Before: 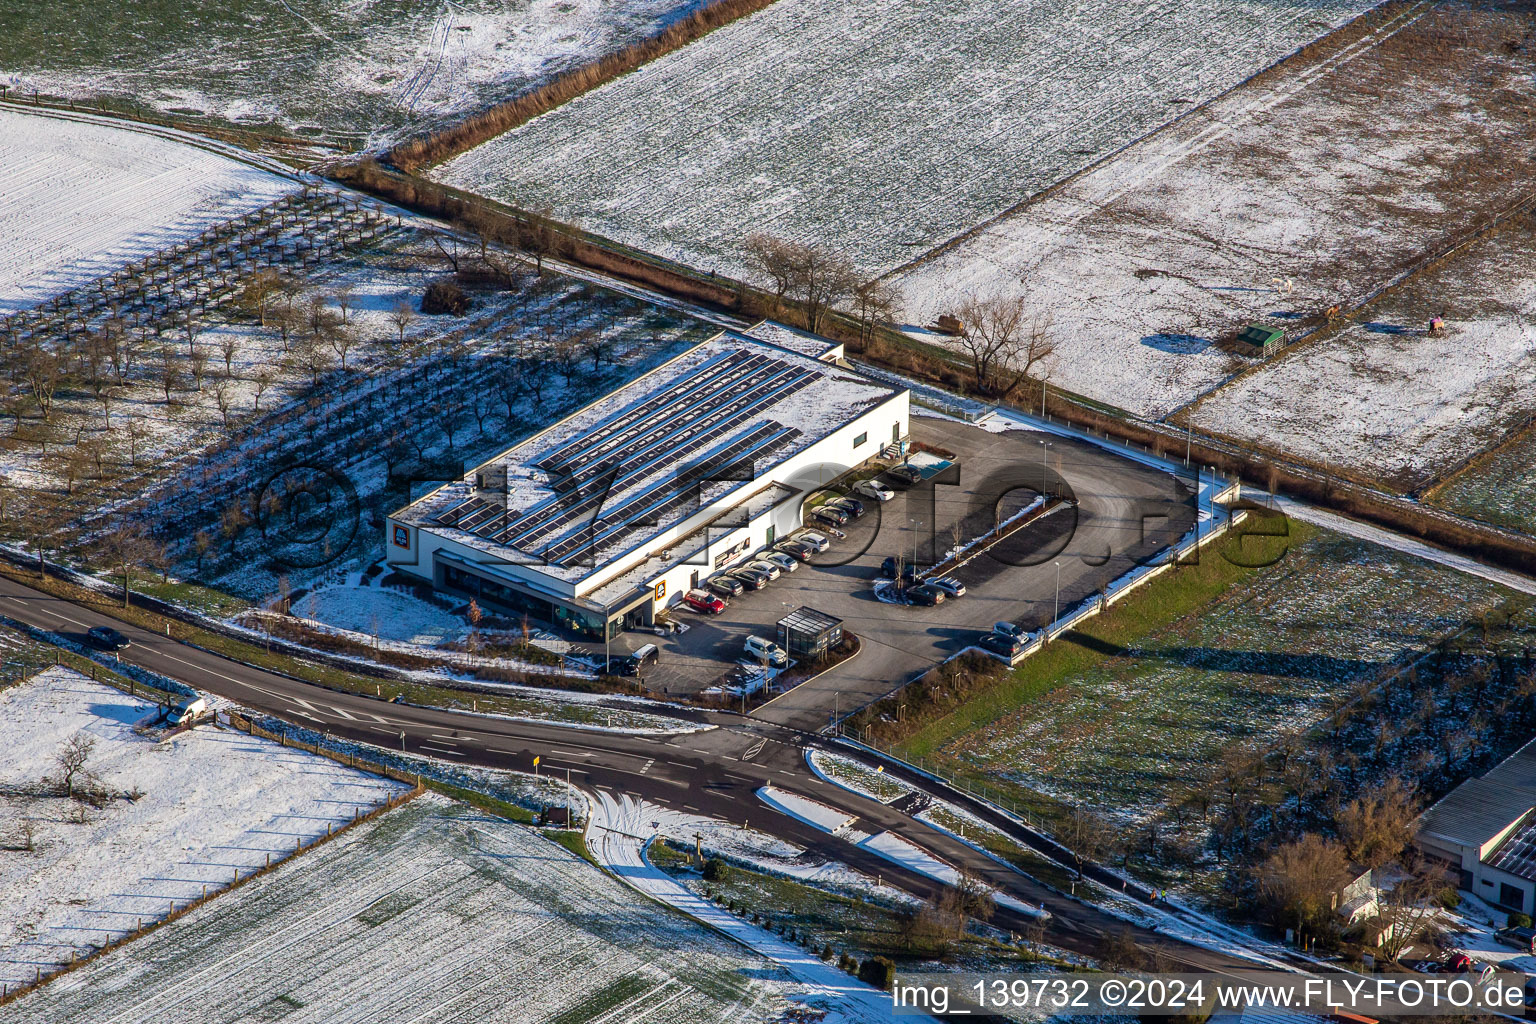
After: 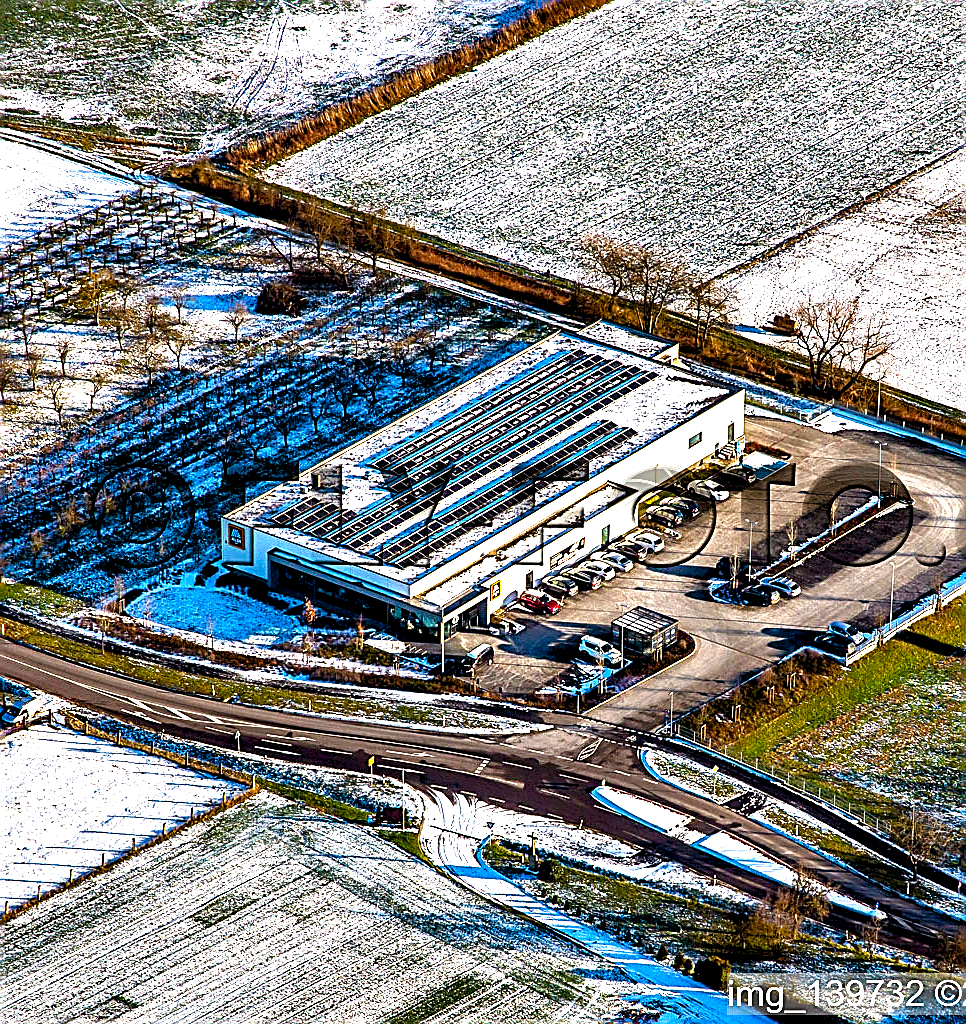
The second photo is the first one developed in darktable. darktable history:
crop: left 10.766%, right 26.318%
sharpen: amount 1.01
color balance rgb: power › chroma 0.697%, power › hue 60°, perceptual saturation grading › global saturation 34.627%, perceptual saturation grading › highlights -25.379%, perceptual saturation grading › shadows 24.743%, perceptual brilliance grading › global brilliance 17.521%, global vibrance 20%
exposure: black level correction 0, exposure 0.499 EV, compensate highlight preservation false
contrast equalizer: octaves 7, y [[0.6 ×6], [0.55 ×6], [0 ×6], [0 ×6], [0 ×6]]
